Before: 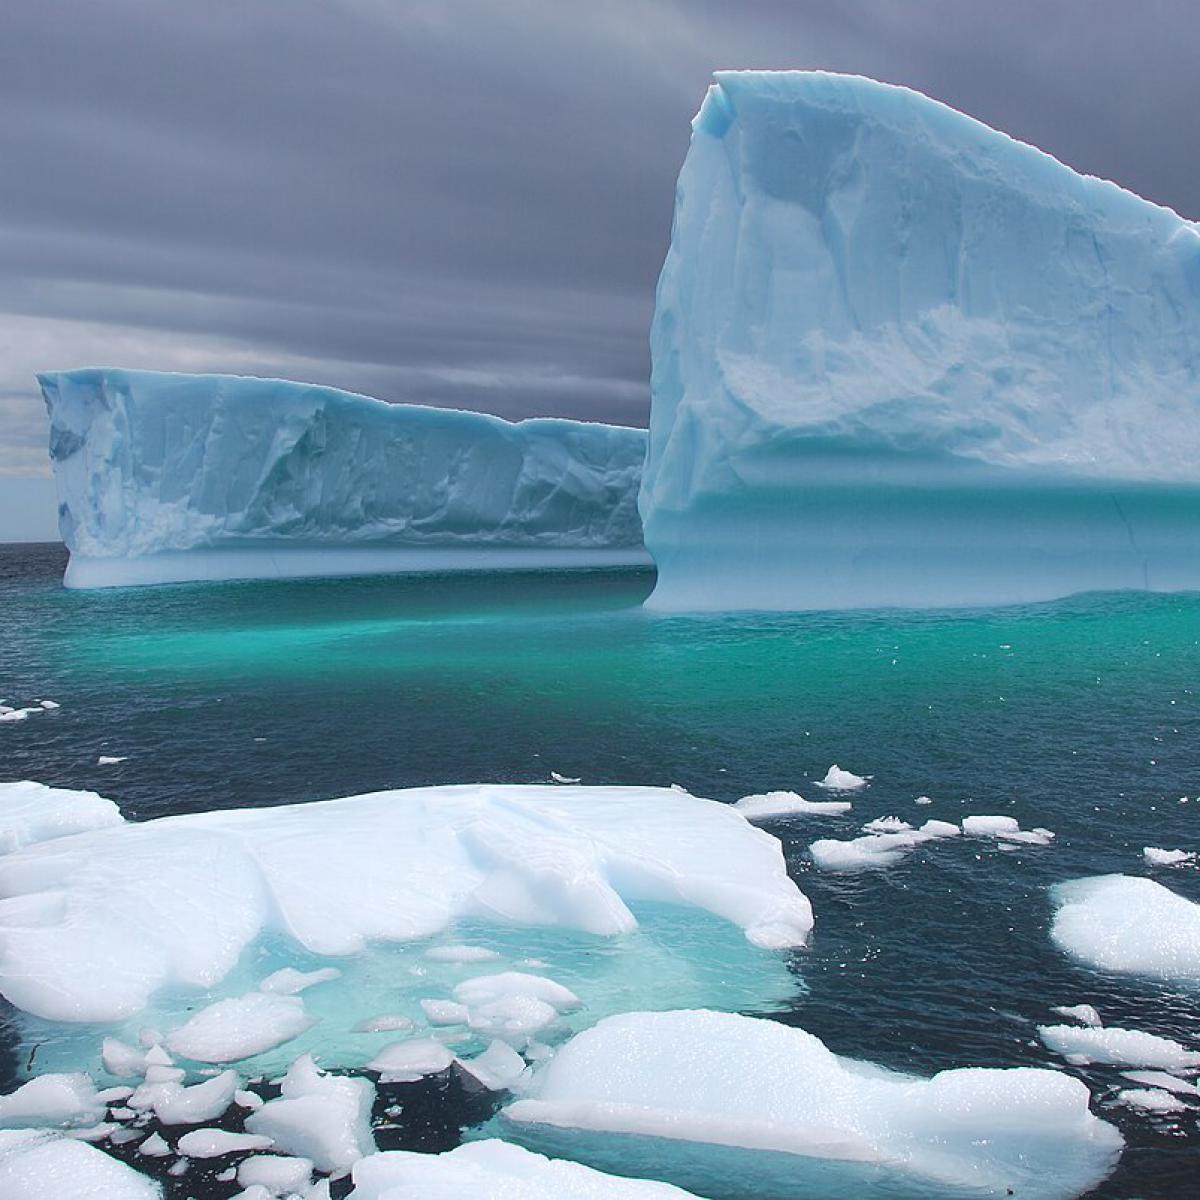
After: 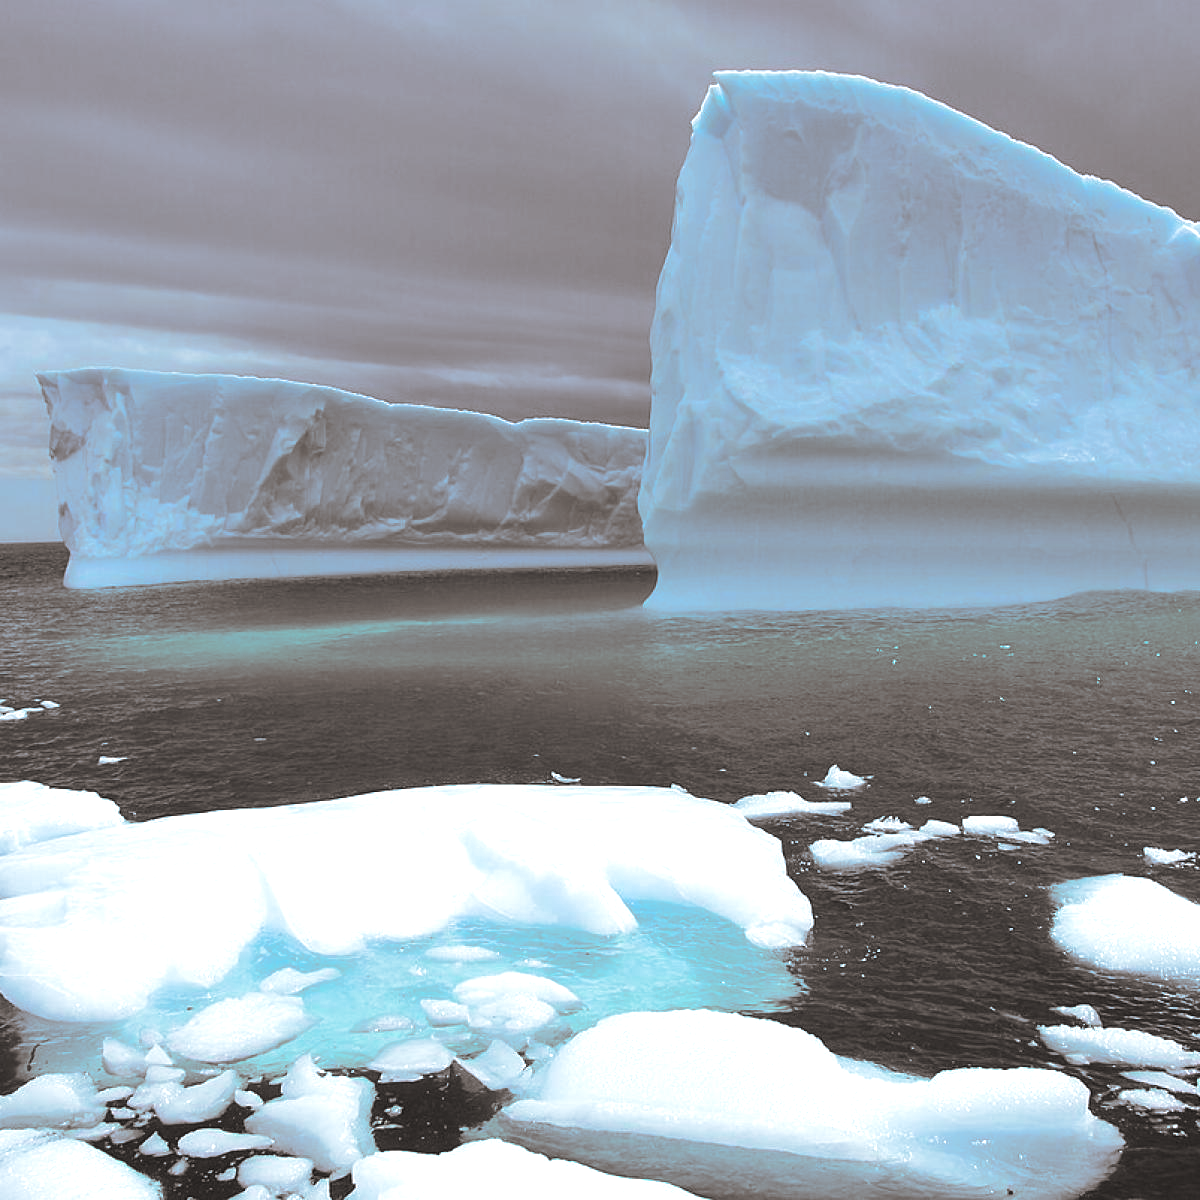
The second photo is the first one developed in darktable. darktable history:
color balance: lift [1.003, 0.993, 1.001, 1.007], gamma [1.018, 1.072, 0.959, 0.928], gain [0.974, 0.873, 1.031, 1.127]
split-toning: shadows › hue 26°, shadows › saturation 0.09, highlights › hue 40°, highlights › saturation 0.18, balance -63, compress 0%
tone equalizer: -8 EV -0.417 EV, -7 EV -0.389 EV, -6 EV -0.333 EV, -5 EV -0.222 EV, -3 EV 0.222 EV, -2 EV 0.333 EV, -1 EV 0.389 EV, +0 EV 0.417 EV, edges refinement/feathering 500, mask exposure compensation -1.57 EV, preserve details no
exposure: black level correction 0.001, compensate highlight preservation false
